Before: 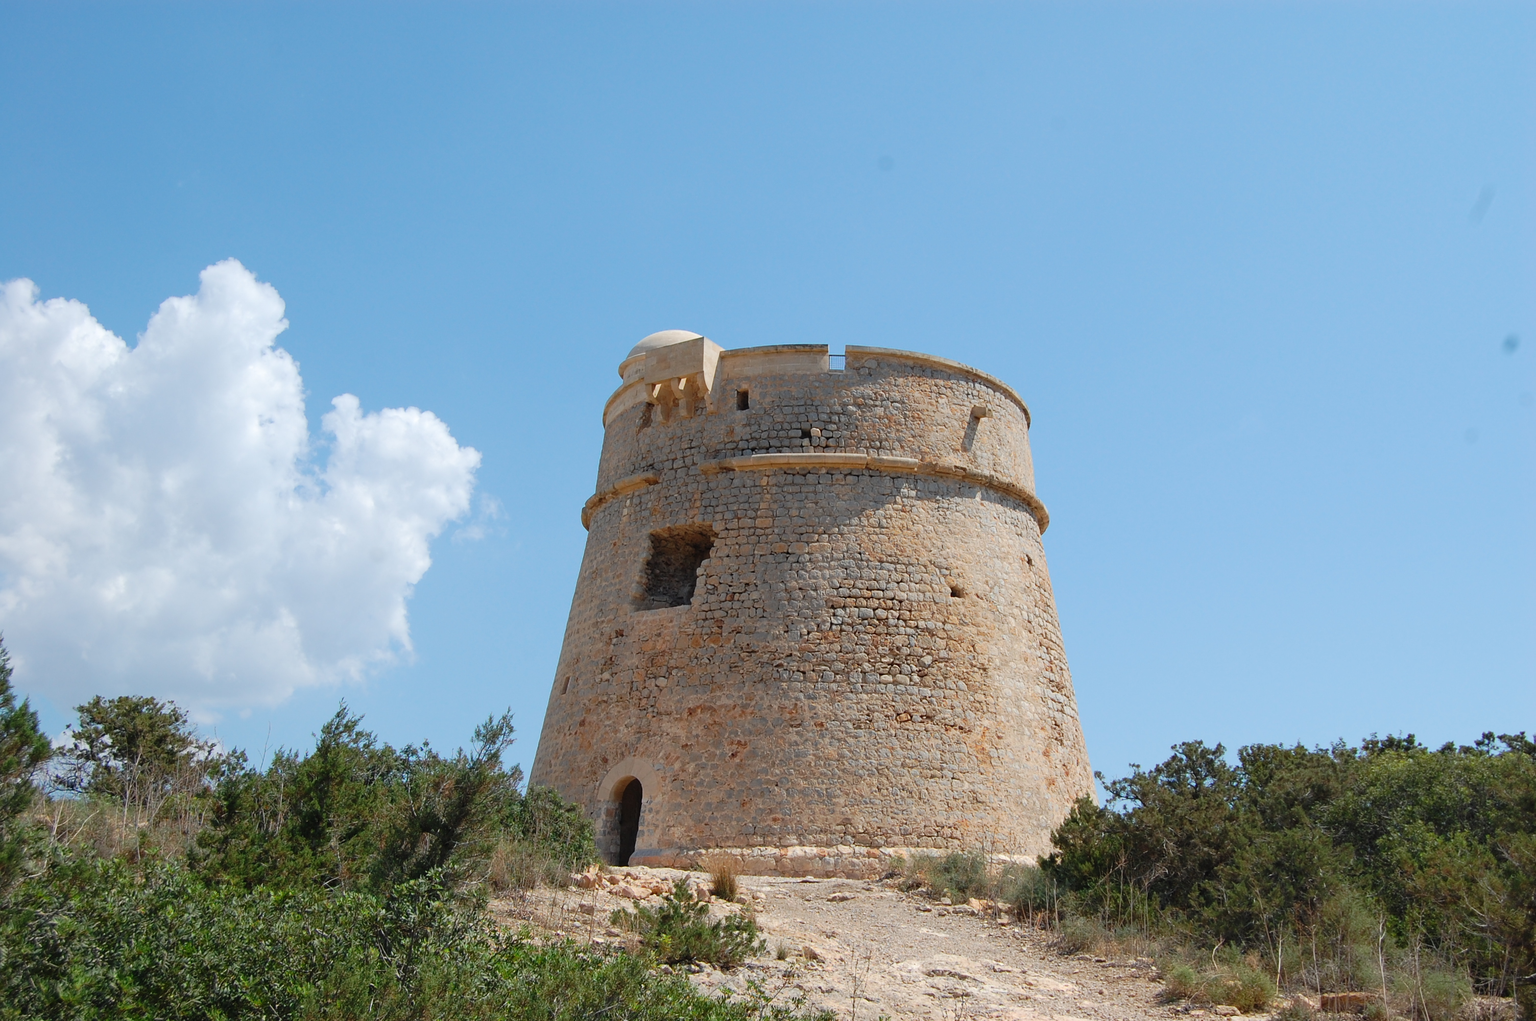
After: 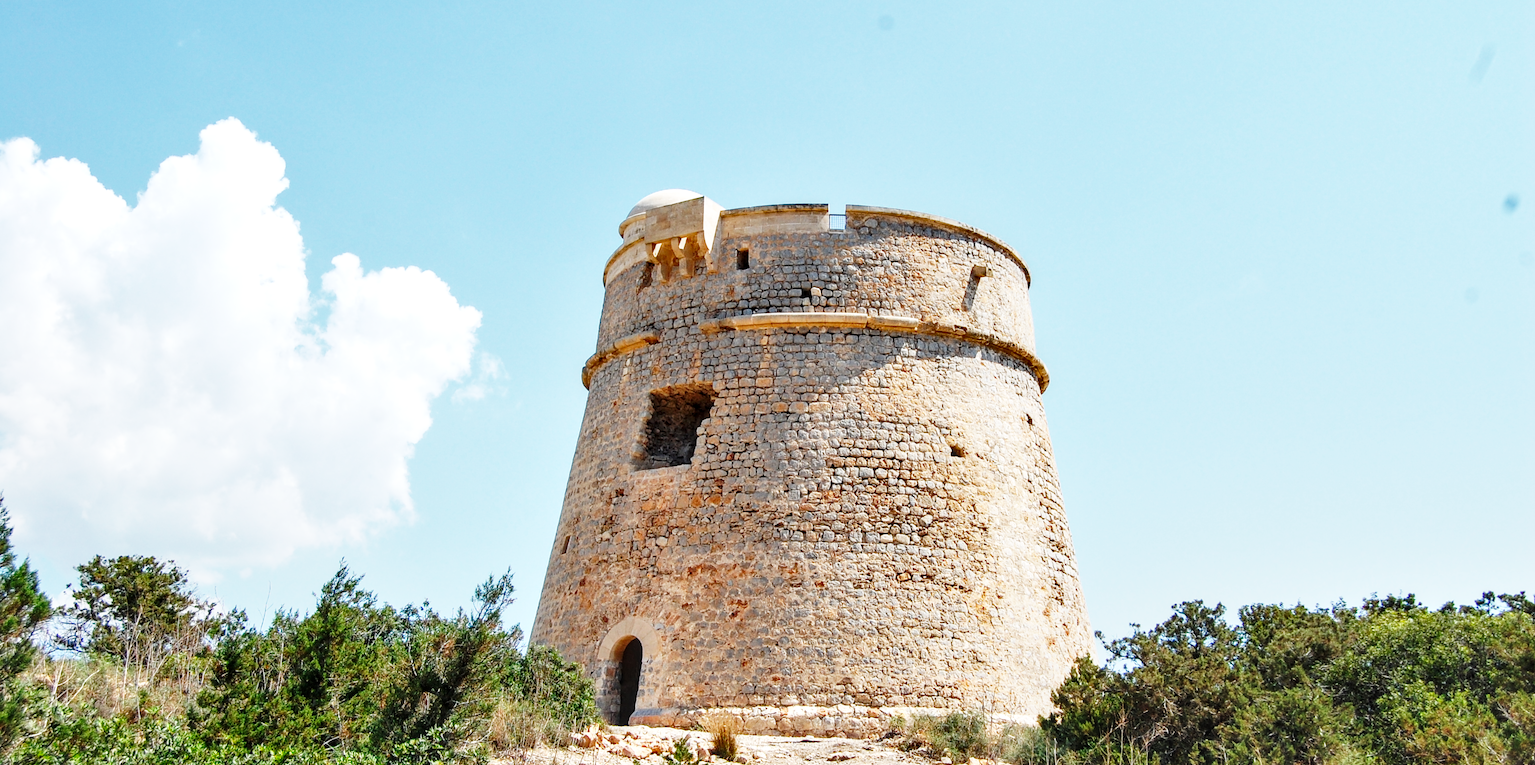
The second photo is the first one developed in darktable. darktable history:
shadows and highlights: low approximation 0.01, soften with gaussian
tone equalizer: on, module defaults
crop: top 13.819%, bottom 11.169%
base curve: curves: ch0 [(0, 0) (0.007, 0.004) (0.027, 0.03) (0.046, 0.07) (0.207, 0.54) (0.442, 0.872) (0.673, 0.972) (1, 1)], preserve colors none
local contrast: on, module defaults
